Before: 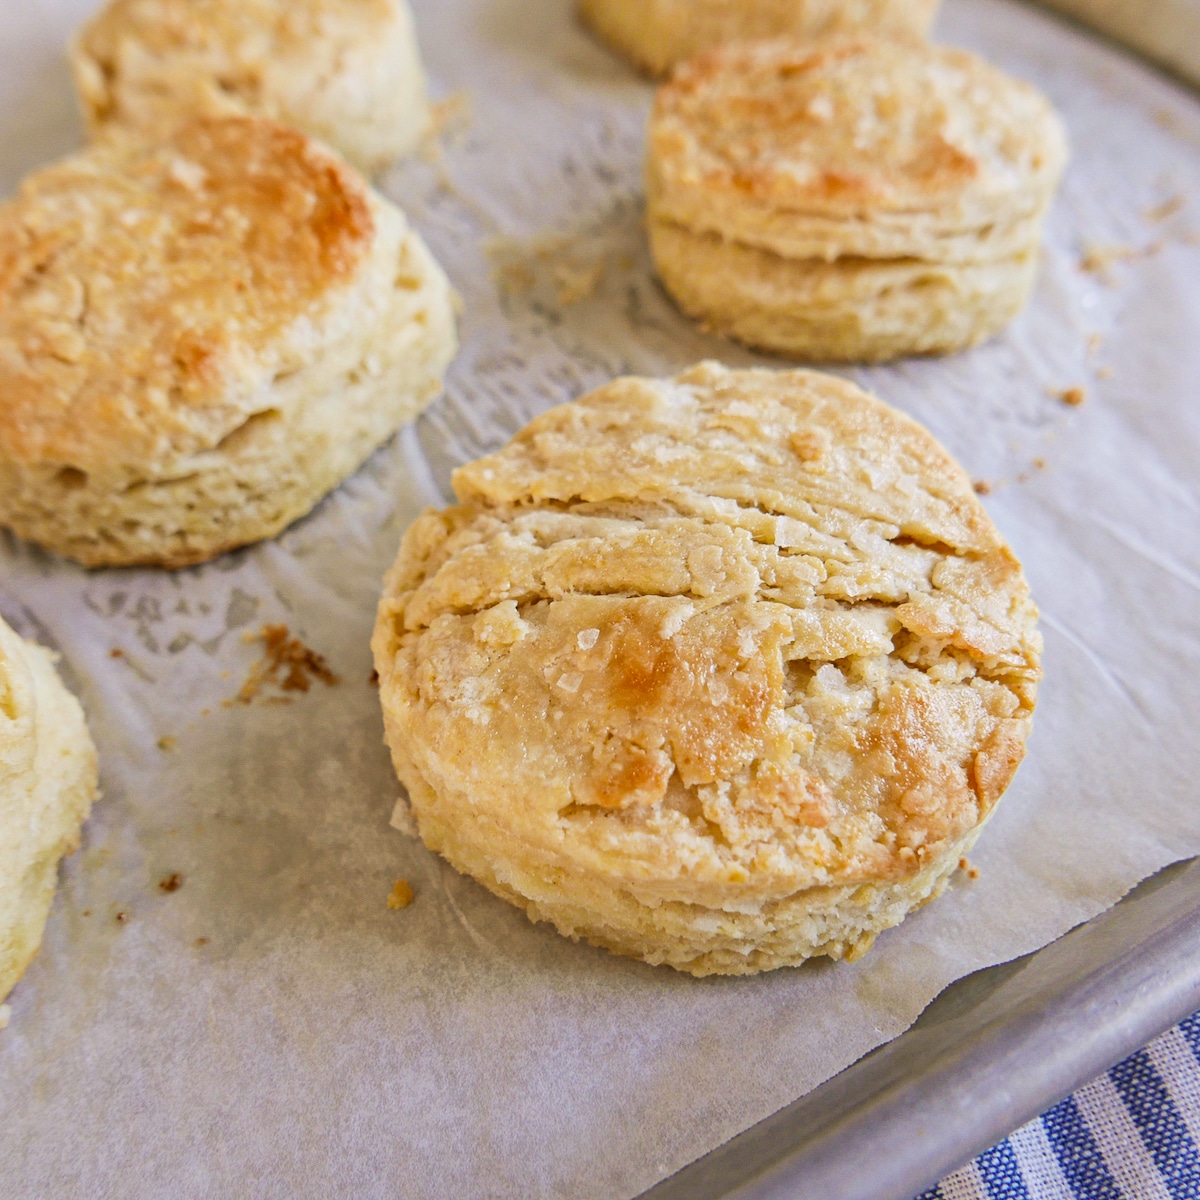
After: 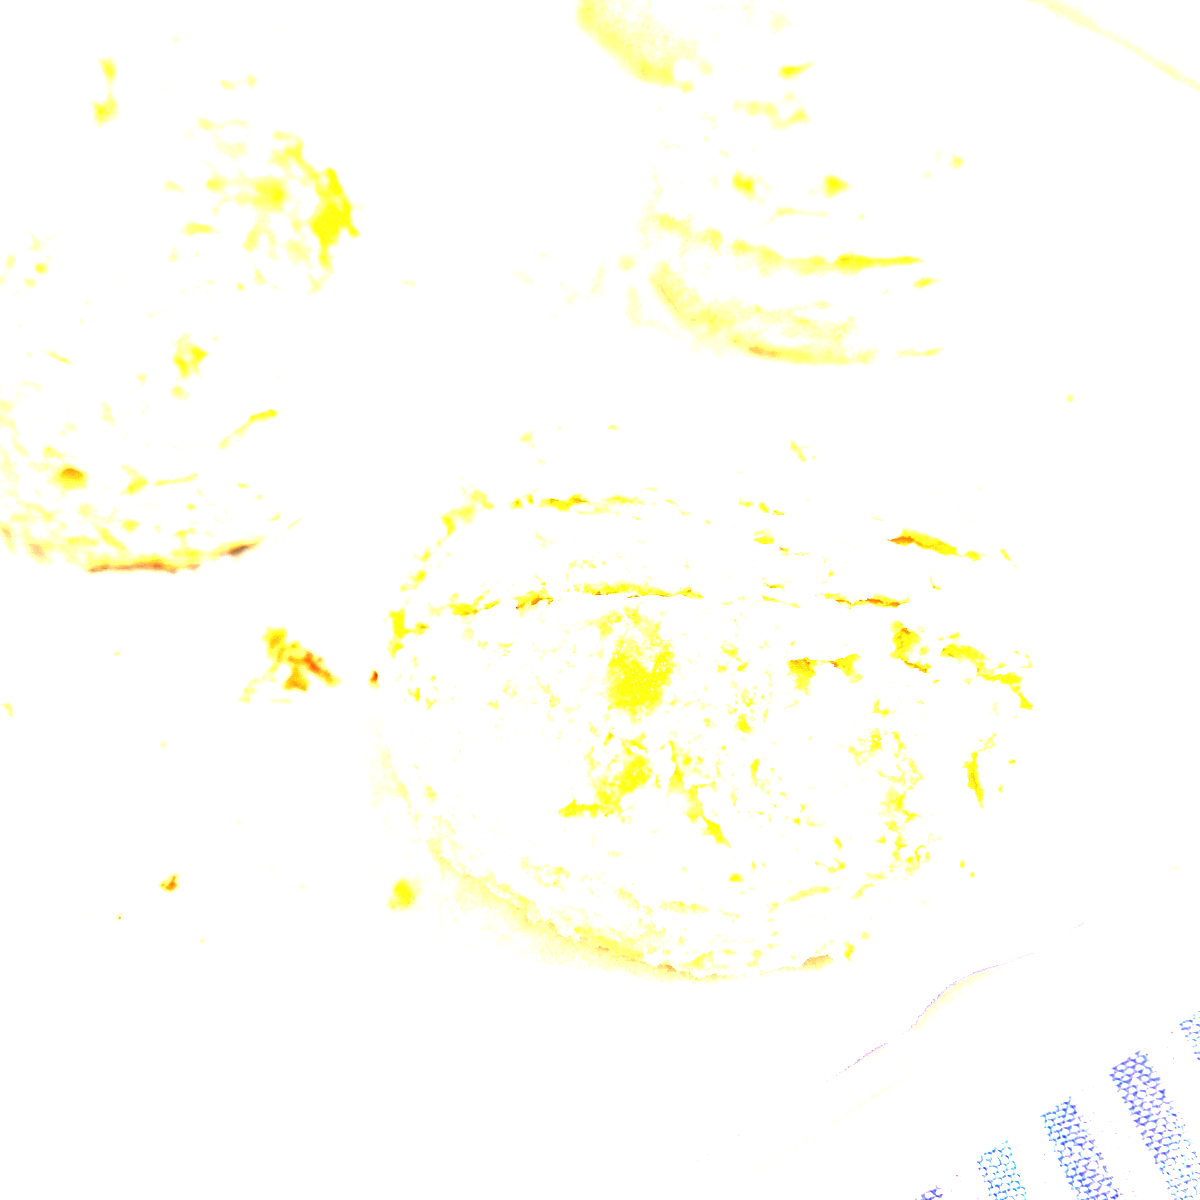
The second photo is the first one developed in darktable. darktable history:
exposure: black level correction 0, exposure 4.006 EV, compensate highlight preservation false
